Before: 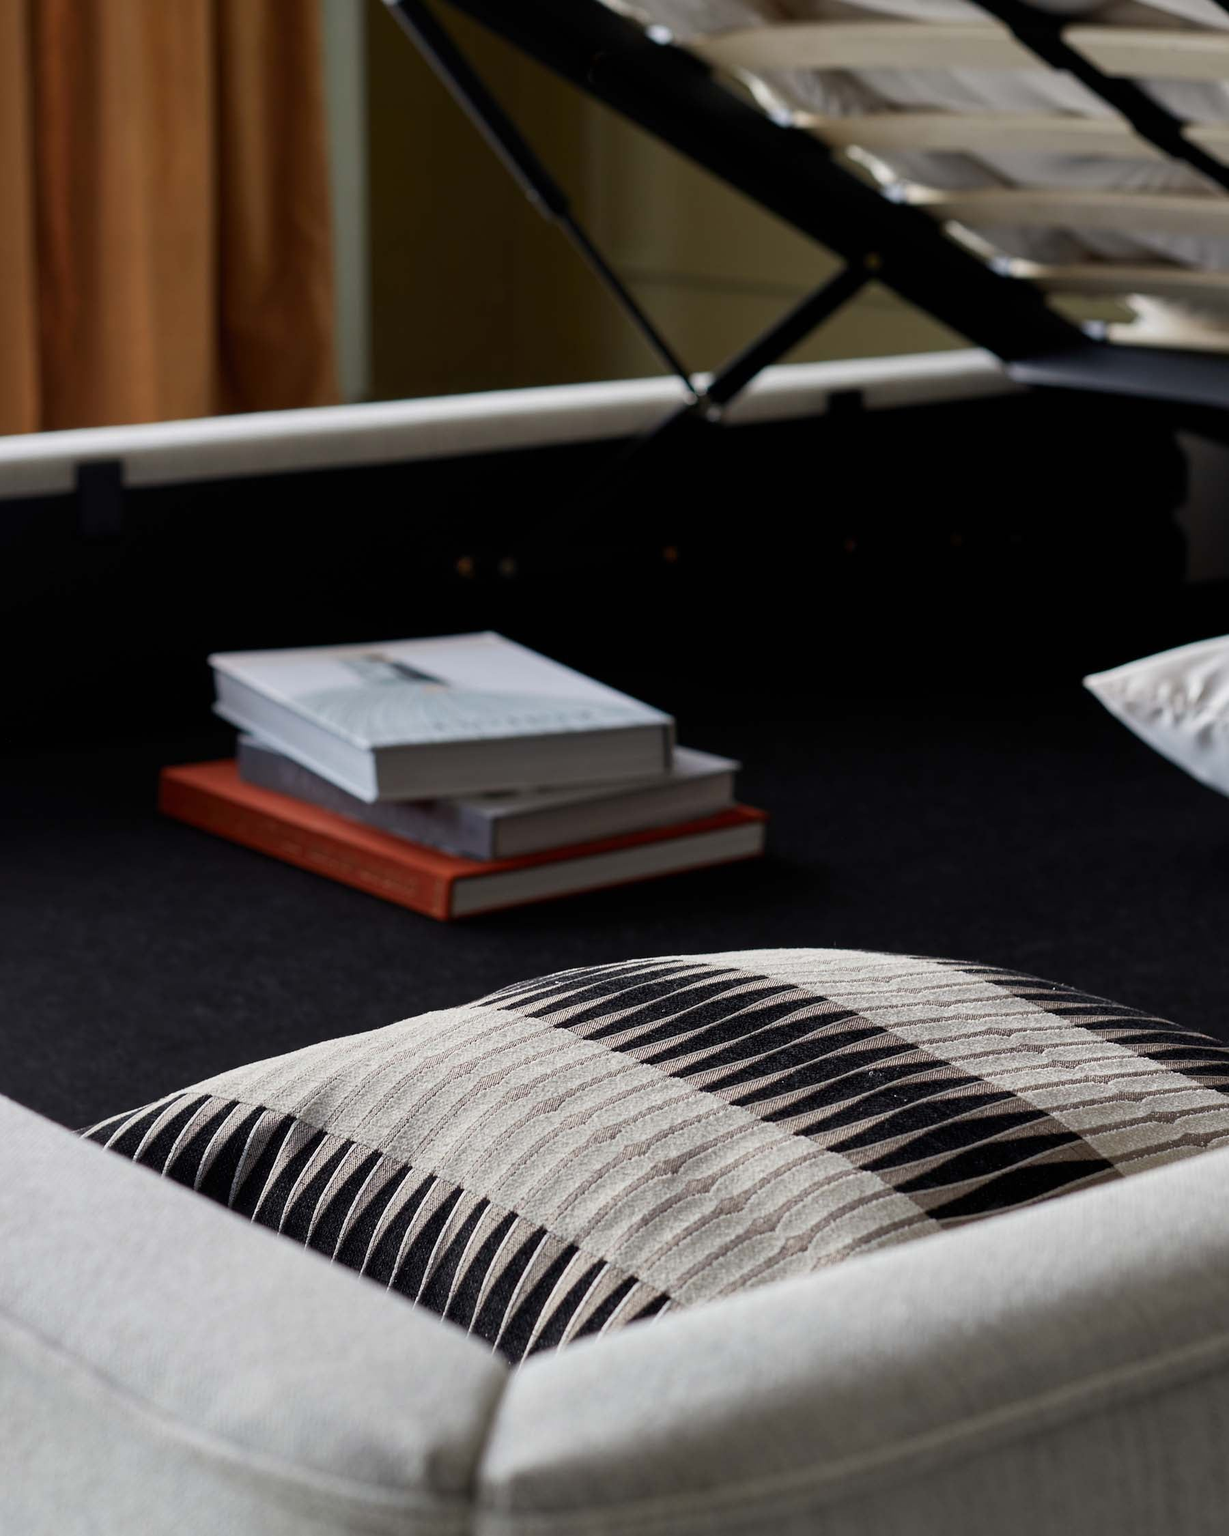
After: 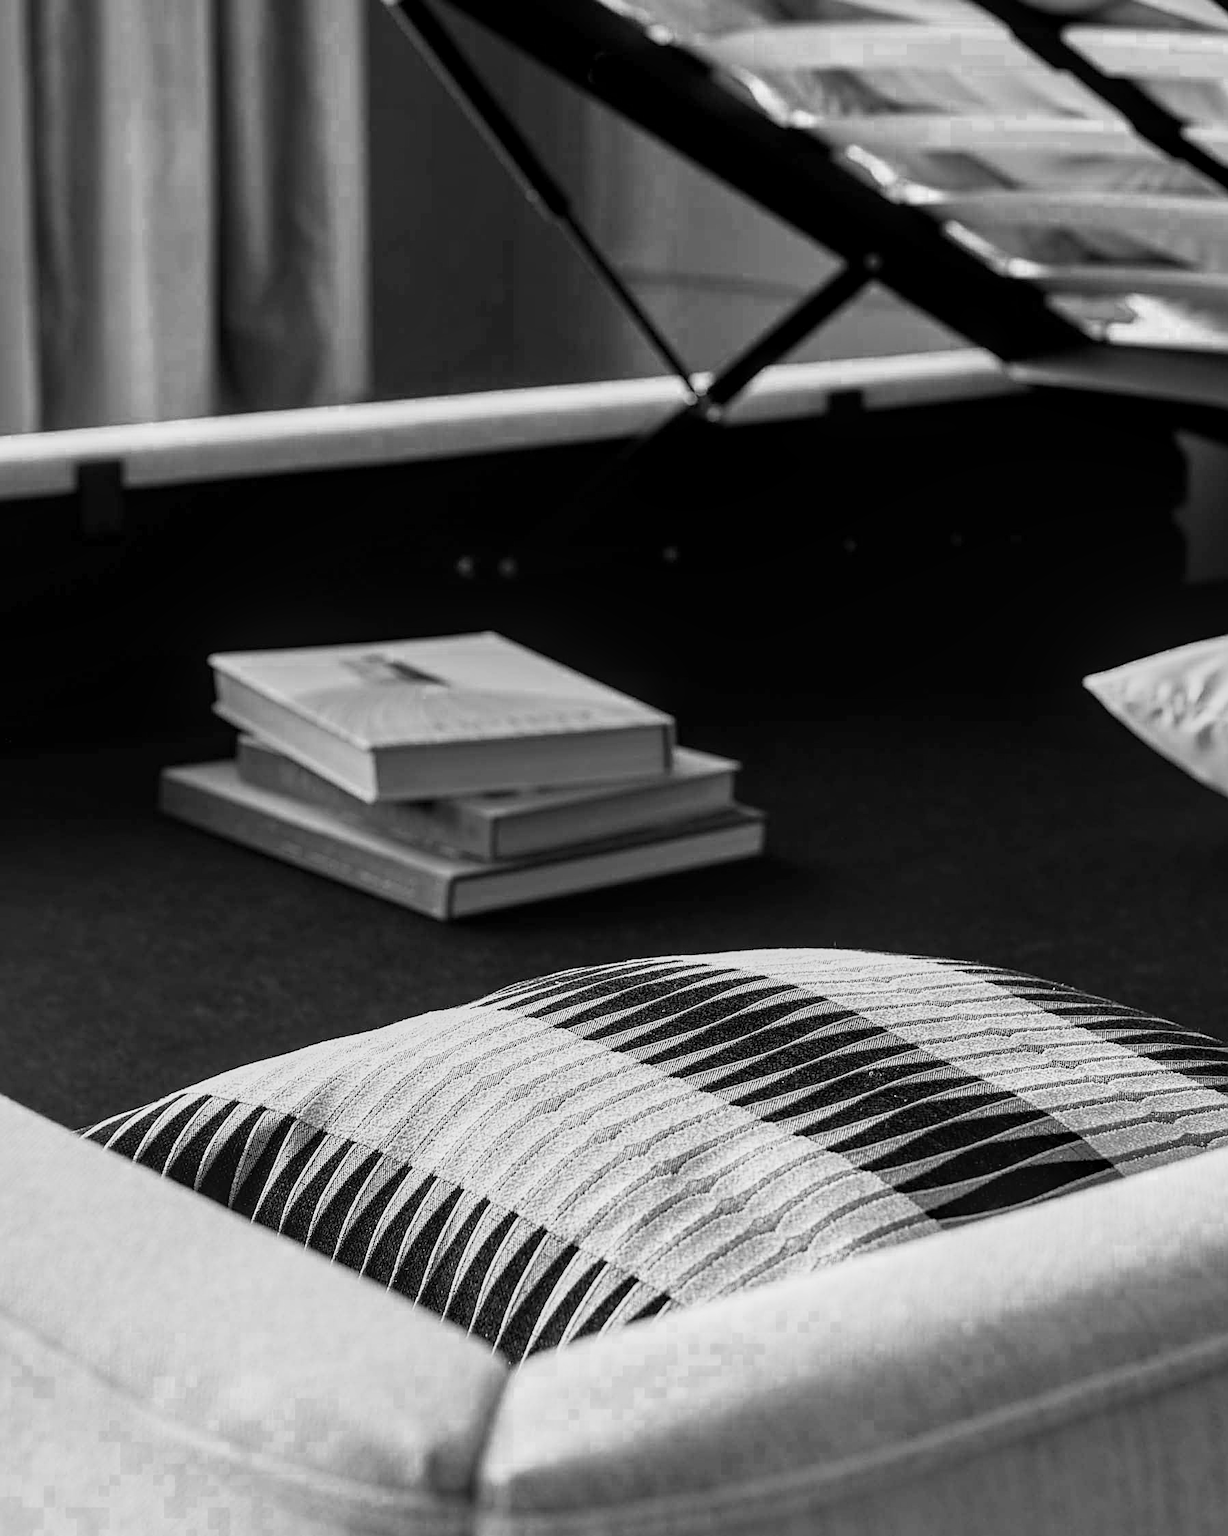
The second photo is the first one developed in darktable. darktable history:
local contrast: on, module defaults
base curve: curves: ch0 [(0, 0) (0.088, 0.125) (0.176, 0.251) (0.354, 0.501) (0.613, 0.749) (1, 0.877)], preserve colors none
color zones: curves: ch0 [(0, 0.554) (0.146, 0.662) (0.293, 0.86) (0.503, 0.774) (0.637, 0.106) (0.74, 0.072) (0.866, 0.488) (0.998, 0.569)]; ch1 [(0, 0) (0.143, 0) (0.286, 0) (0.429, 0) (0.571, 0) (0.714, 0) (0.857, 0)]
sharpen: radius 1.923
